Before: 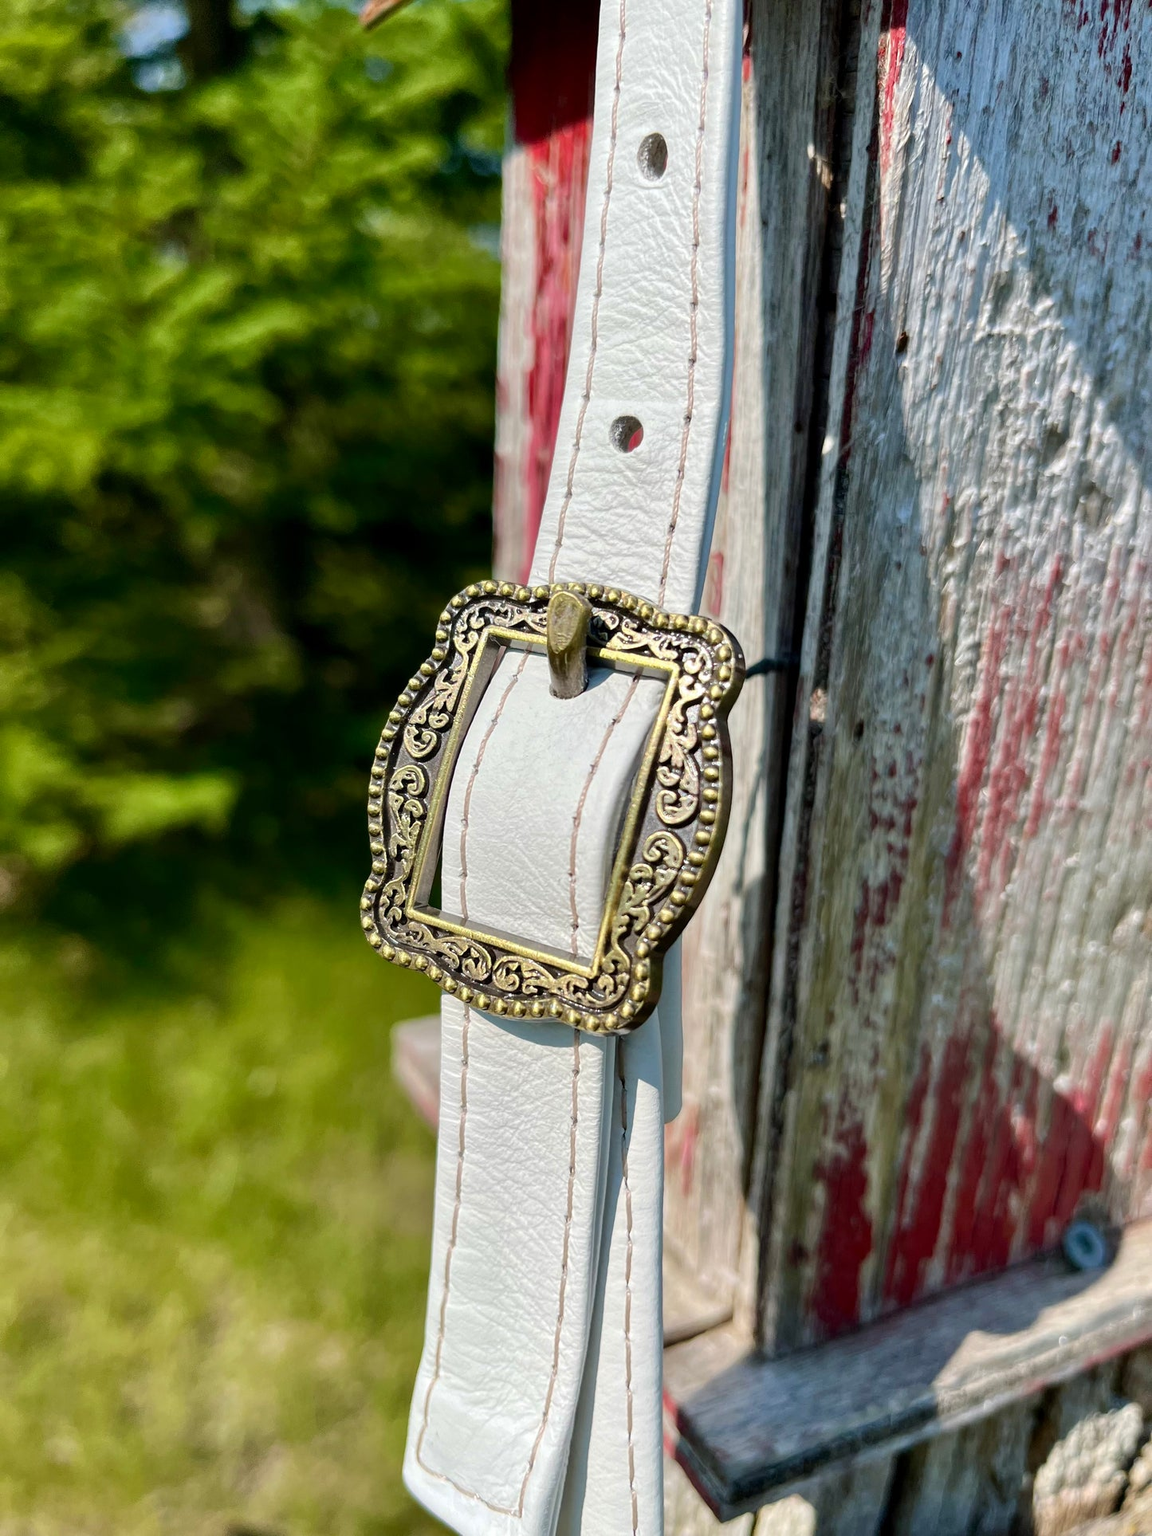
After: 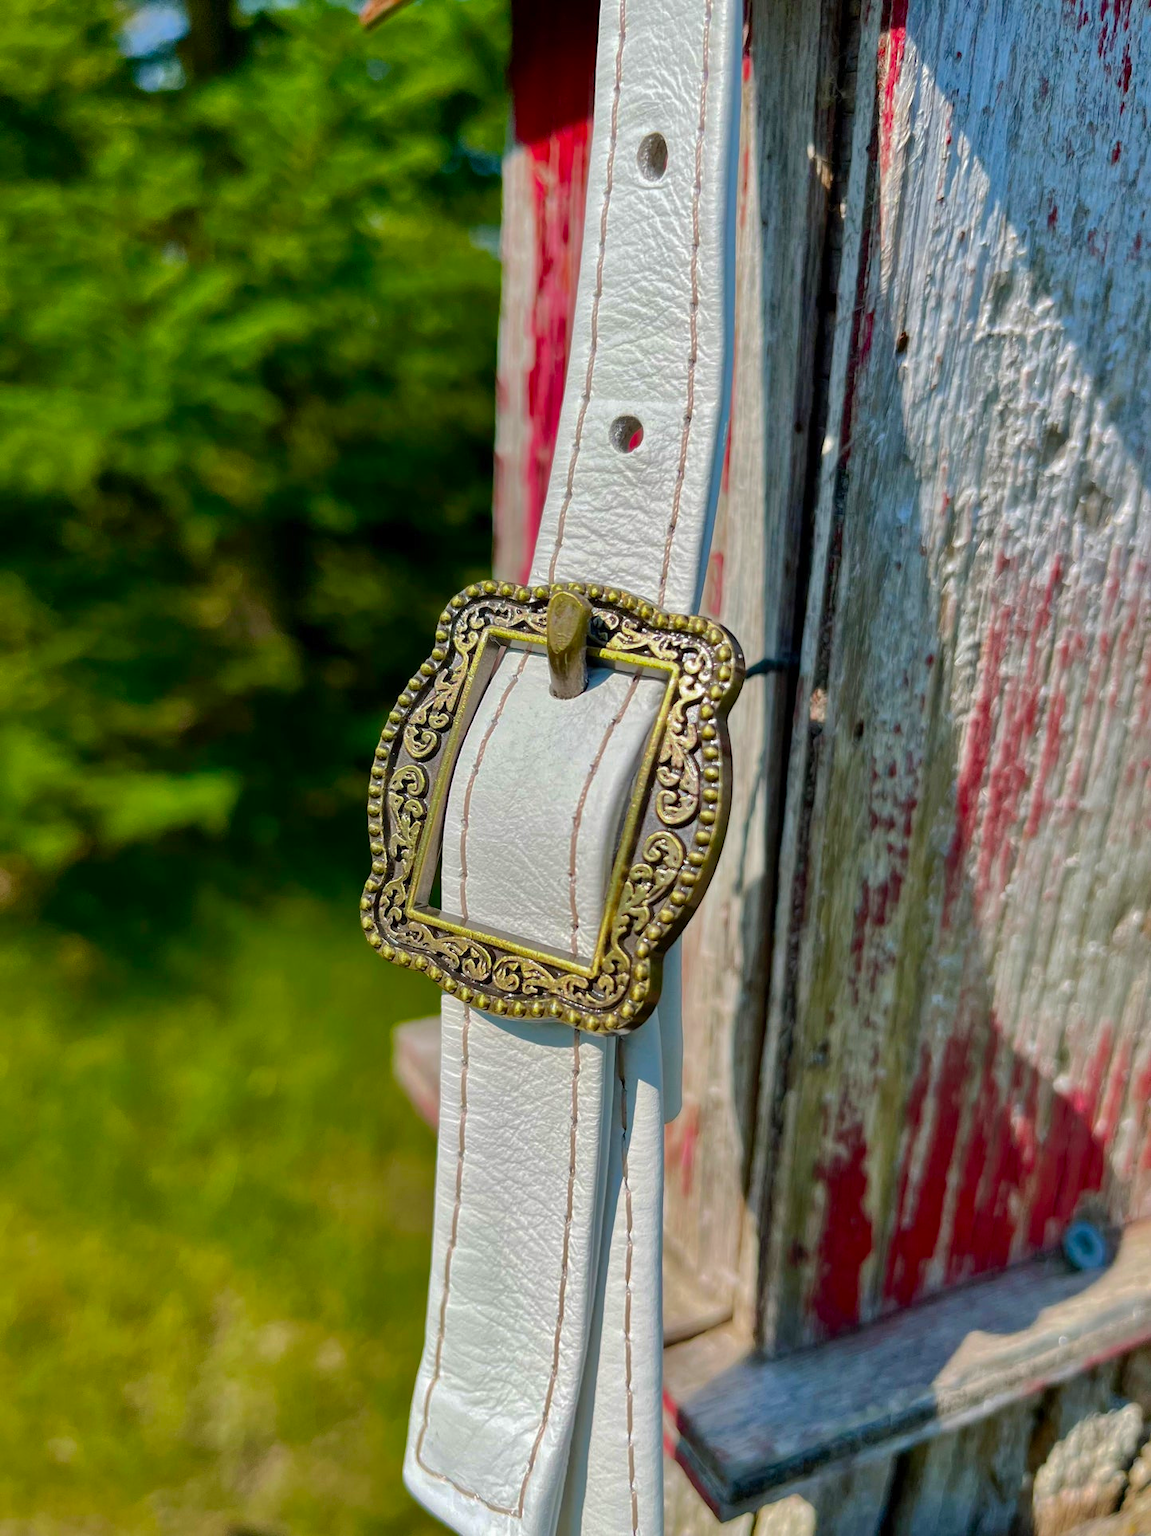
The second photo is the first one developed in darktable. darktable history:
color zones: curves: ch0 [(0, 0.425) (0.143, 0.422) (0.286, 0.42) (0.429, 0.419) (0.571, 0.419) (0.714, 0.42) (0.857, 0.422) (1, 0.425)]; ch1 [(0, 0.666) (0.143, 0.669) (0.286, 0.671) (0.429, 0.67) (0.571, 0.67) (0.714, 0.67) (0.857, 0.67) (1, 0.666)]
shadows and highlights: shadows 40.26, highlights -60.02, highlights color adjustment 42.64%
